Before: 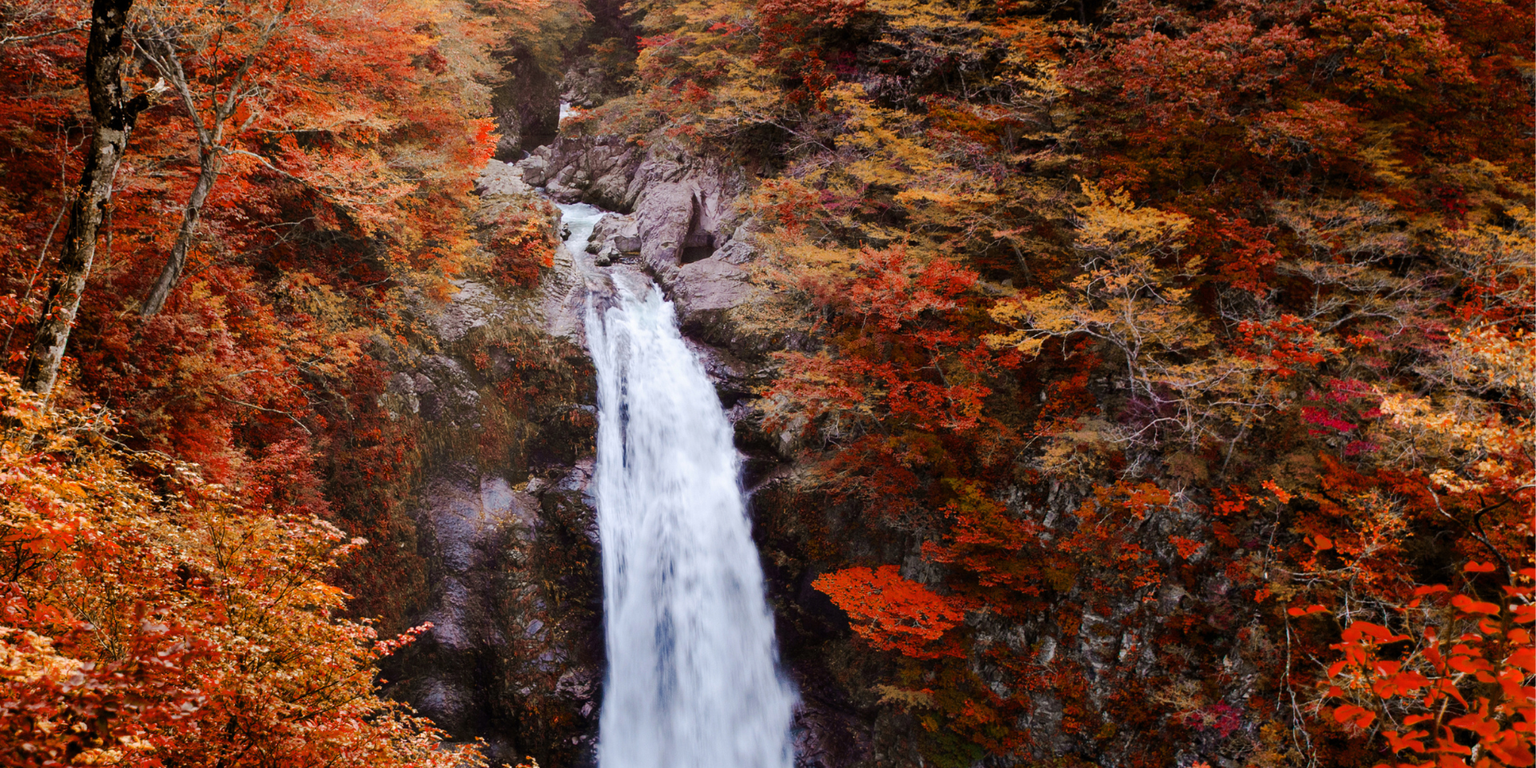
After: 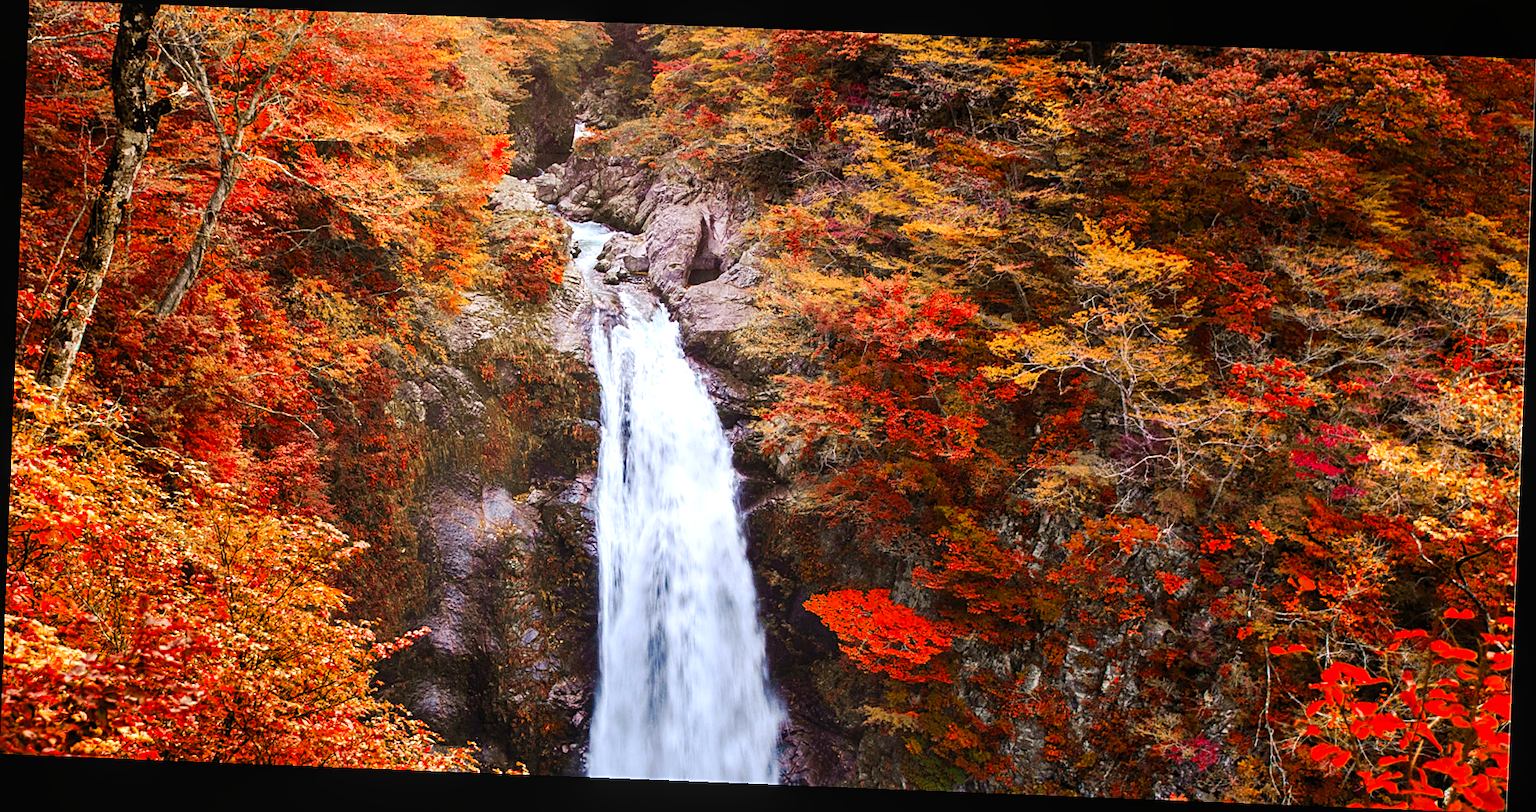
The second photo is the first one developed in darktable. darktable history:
local contrast: detail 110%
sharpen: on, module defaults
contrast brightness saturation: saturation 0.13
rotate and perspective: rotation 2.27°, automatic cropping off
exposure: black level correction 0, exposure 0.7 EV, compensate exposure bias true, compensate highlight preservation false
rgb curve: curves: ch2 [(0, 0) (0.567, 0.512) (1, 1)], mode RGB, independent channels
